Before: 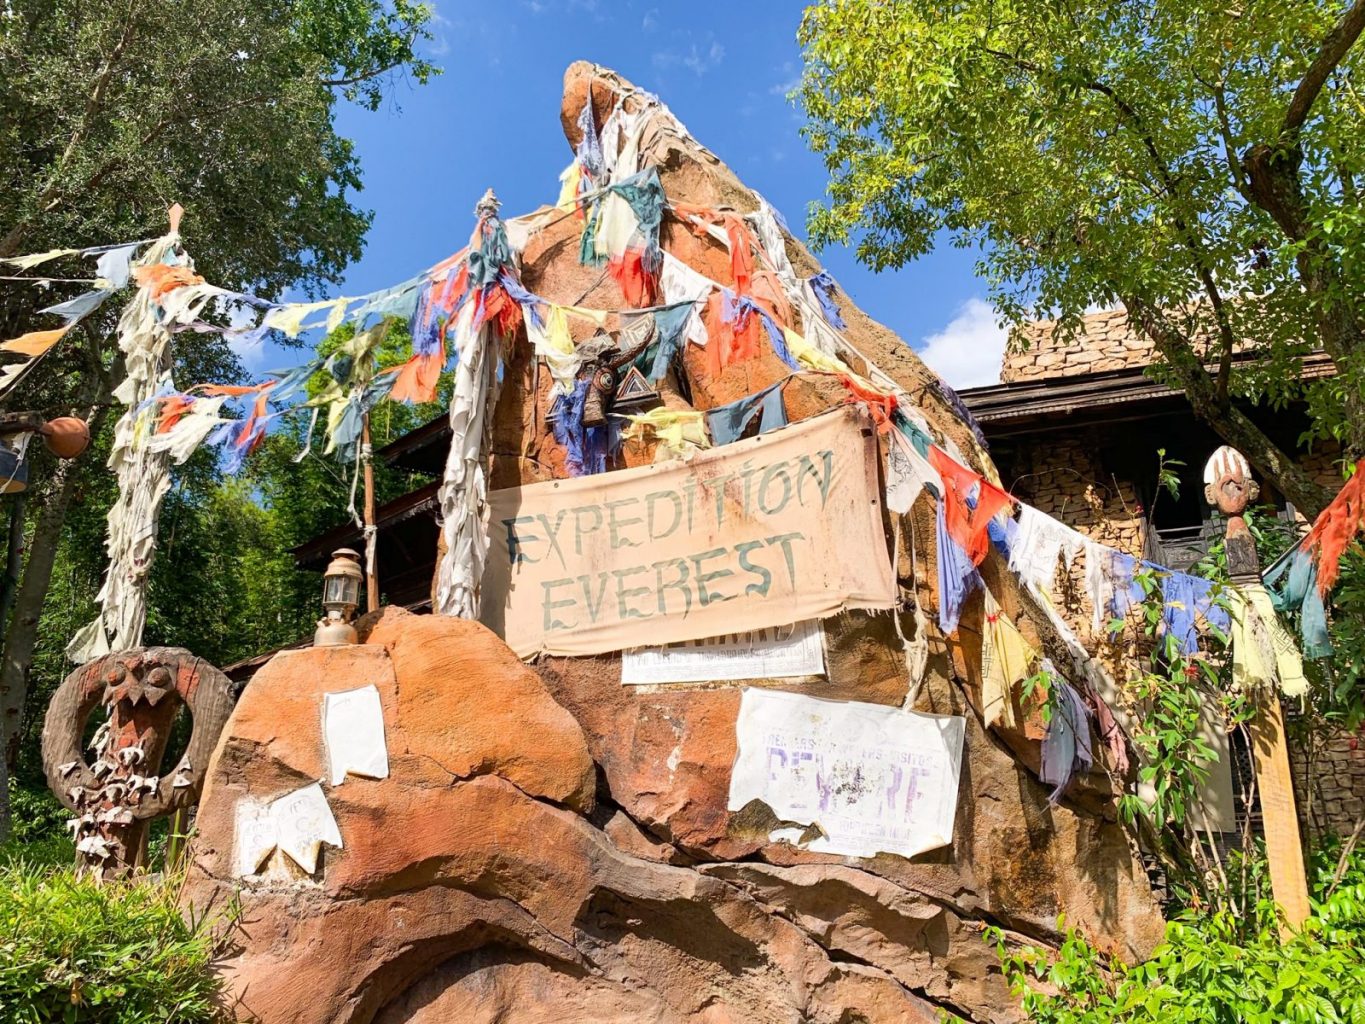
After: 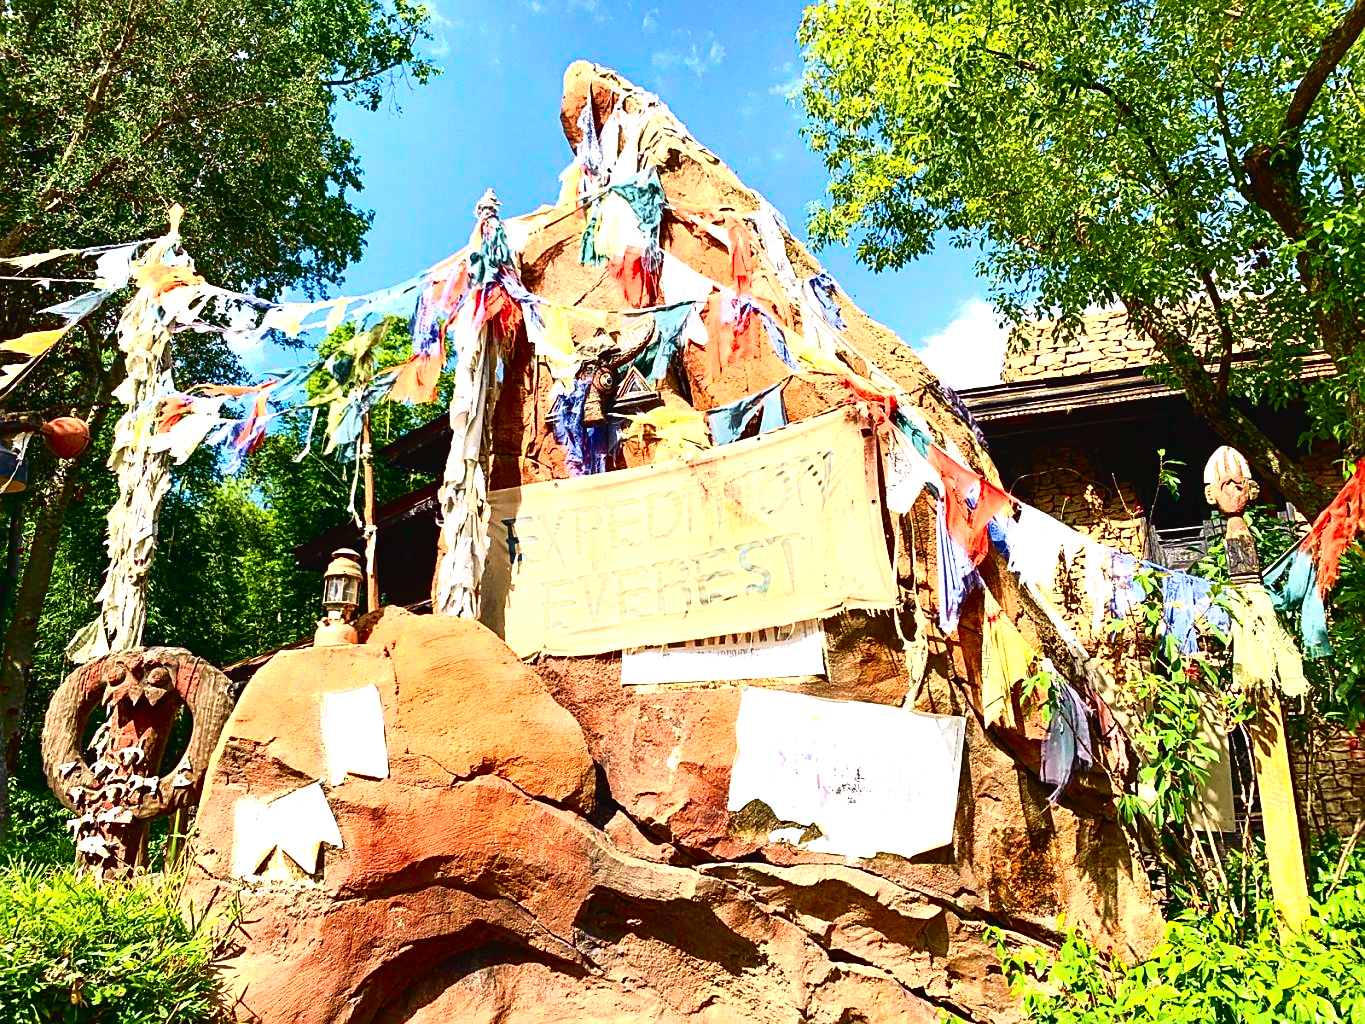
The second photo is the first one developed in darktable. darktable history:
levels: levels [0, 0.43, 0.859]
sharpen: on, module defaults
tone curve: curves: ch0 [(0, 0.023) (0.137, 0.069) (0.249, 0.163) (0.487, 0.491) (0.778, 0.858) (0.896, 0.94) (1, 0.988)]; ch1 [(0, 0) (0.396, 0.369) (0.483, 0.459) (0.498, 0.5) (0.515, 0.517) (0.562, 0.6) (0.611, 0.667) (0.692, 0.744) (0.798, 0.863) (1, 1)]; ch2 [(0, 0) (0.426, 0.398) (0.483, 0.481) (0.503, 0.503) (0.526, 0.527) (0.549, 0.59) (0.62, 0.666) (0.705, 0.755) (0.985, 0.966)], color space Lab, independent channels
shadows and highlights: shadows 0, highlights 40
